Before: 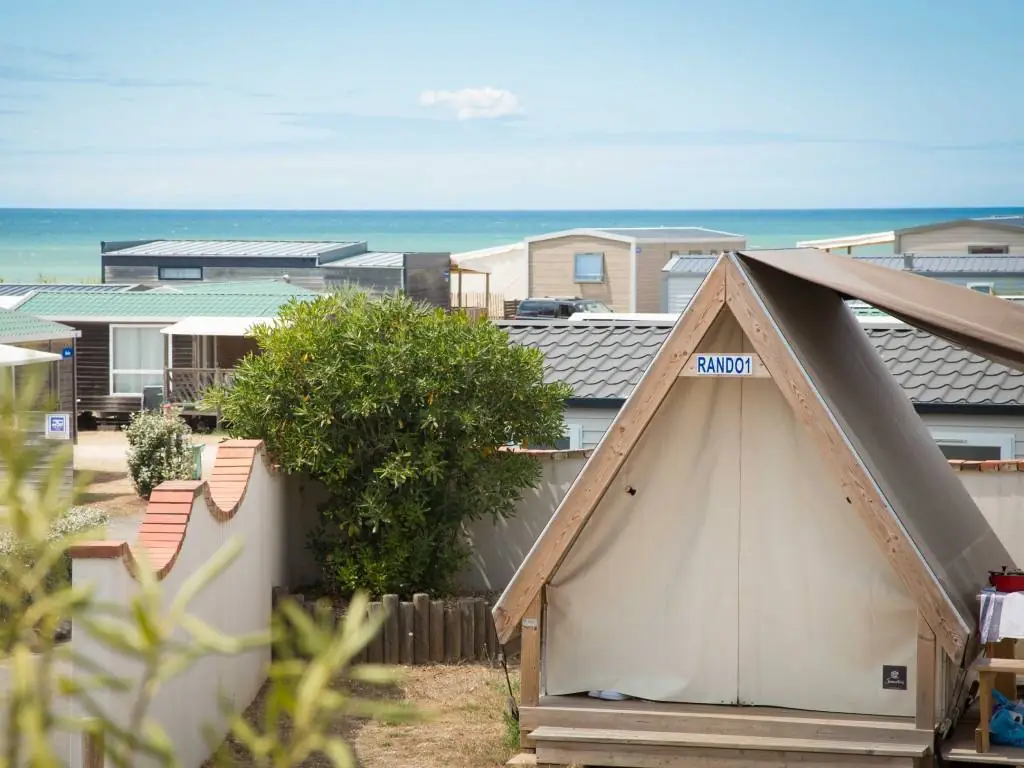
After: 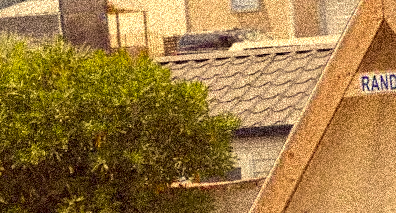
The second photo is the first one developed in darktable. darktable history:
rotate and perspective: rotation -5°, crop left 0.05, crop right 0.952, crop top 0.11, crop bottom 0.89
crop: left 31.751%, top 32.172%, right 27.8%, bottom 35.83%
color correction: highlights a* 10.12, highlights b* 39.04, shadows a* 14.62, shadows b* 3.37
grain: coarseness 3.75 ISO, strength 100%, mid-tones bias 0%
